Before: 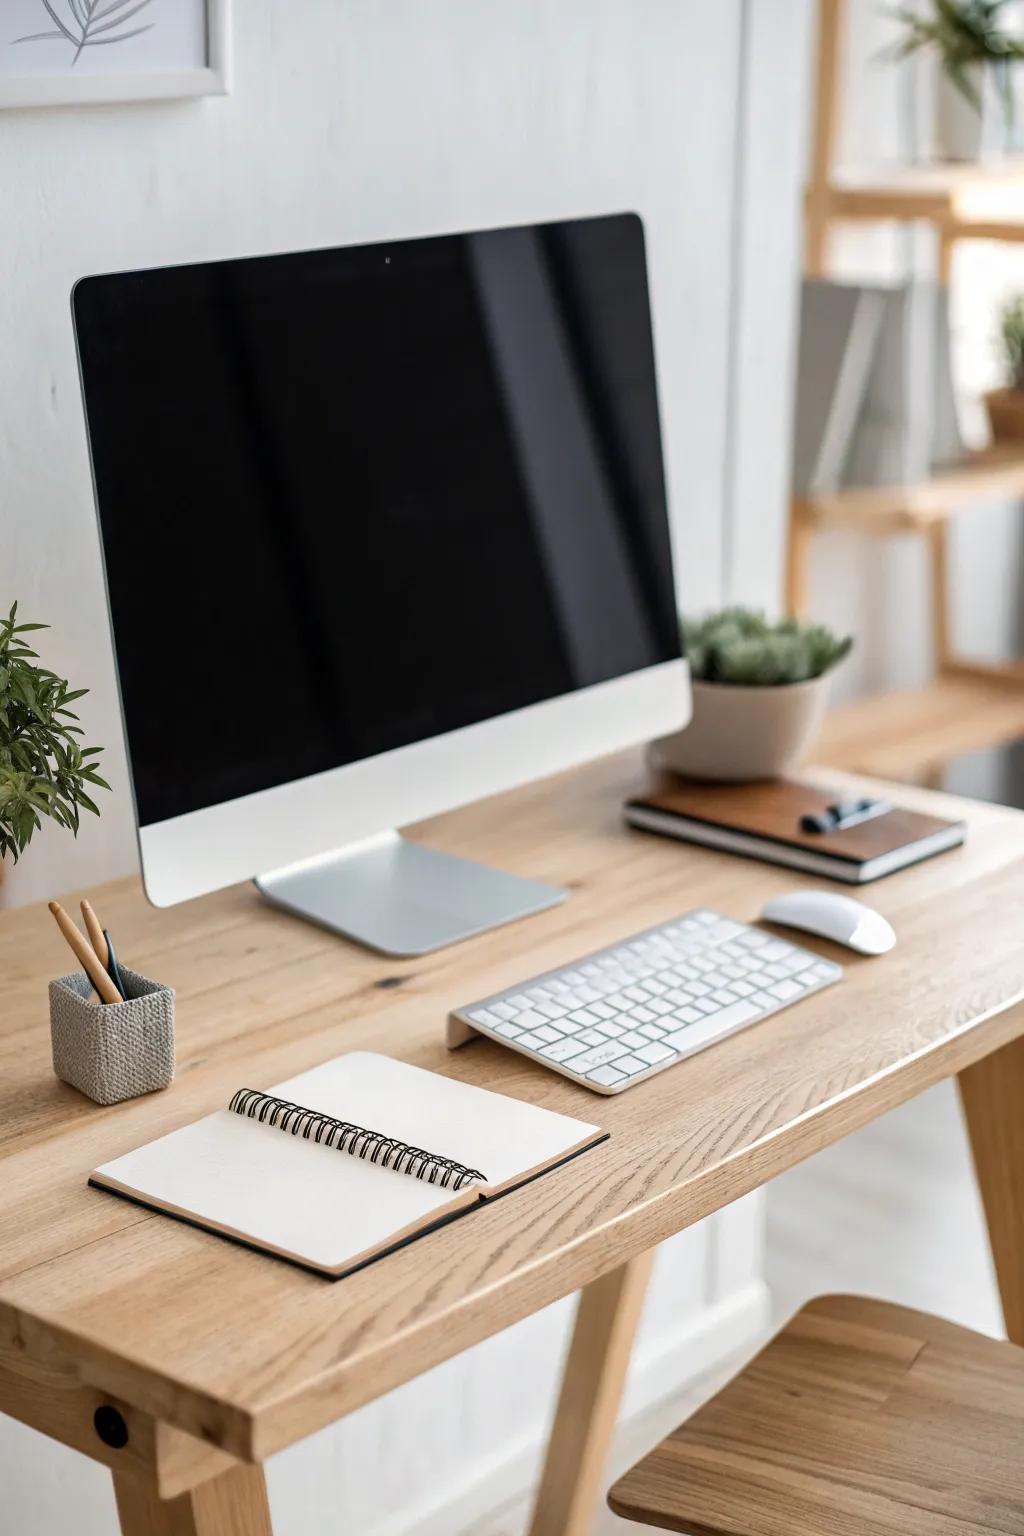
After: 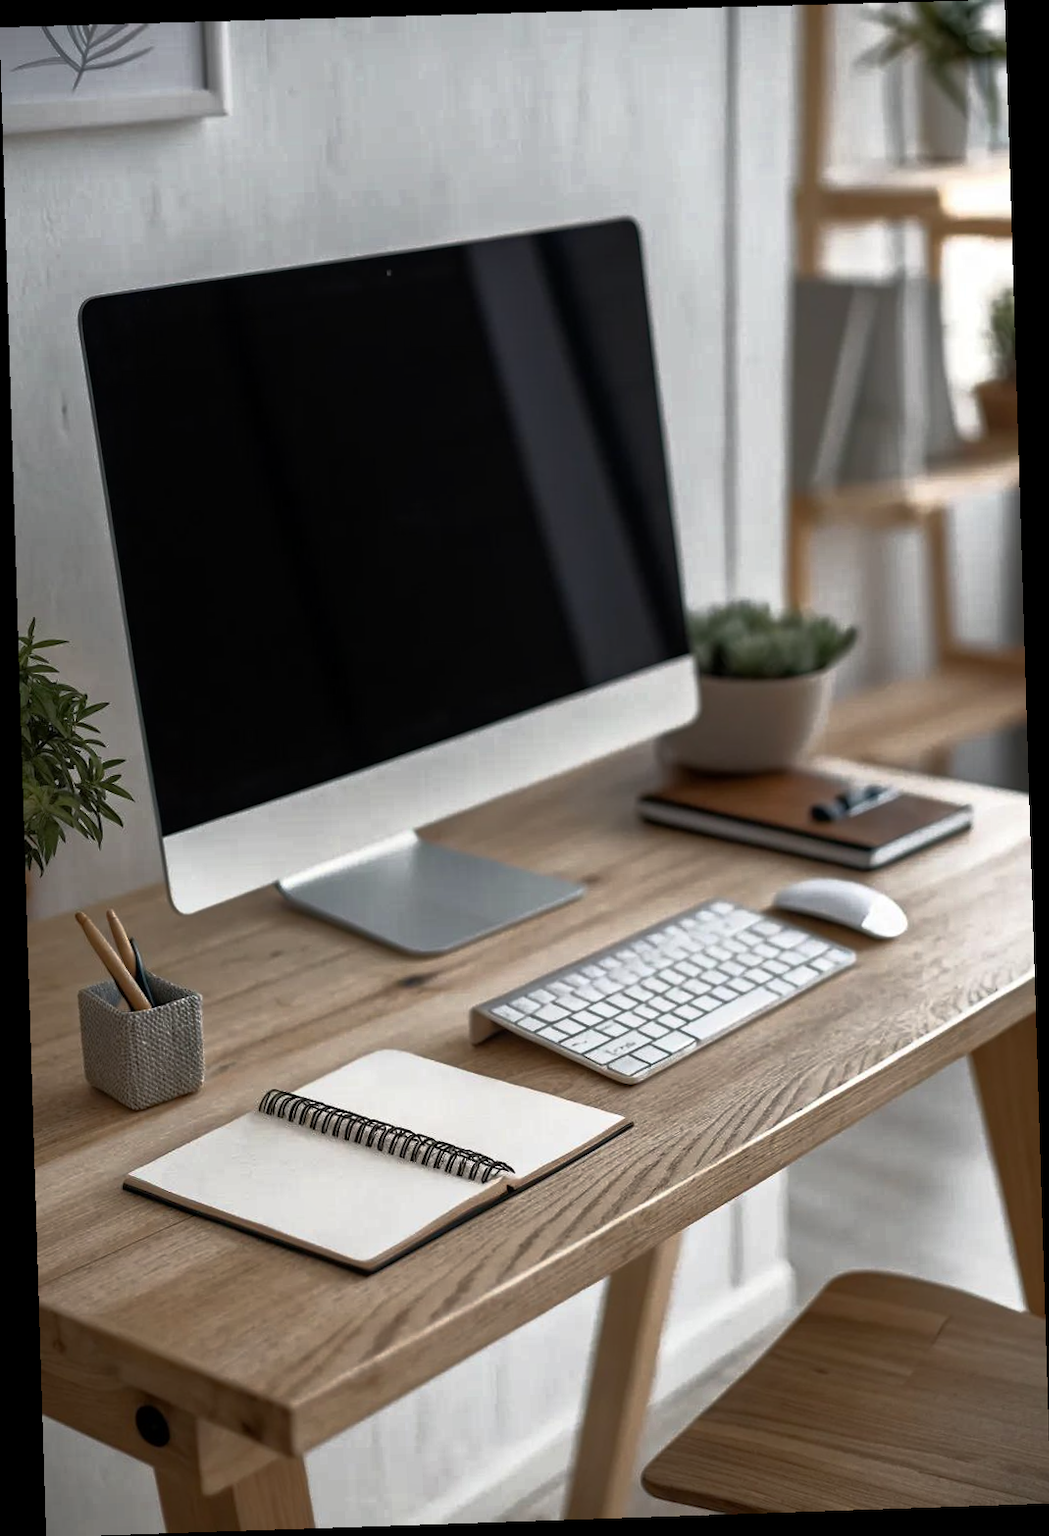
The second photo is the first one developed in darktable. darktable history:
rotate and perspective: rotation -1.77°, lens shift (horizontal) 0.004, automatic cropping off
shadows and highlights: radius 93.07, shadows -14.46, white point adjustment 0.23, highlights 31.48, compress 48.23%, highlights color adjustment 52.79%, soften with gaussian
base curve: curves: ch0 [(0, 0) (0.564, 0.291) (0.802, 0.731) (1, 1)]
